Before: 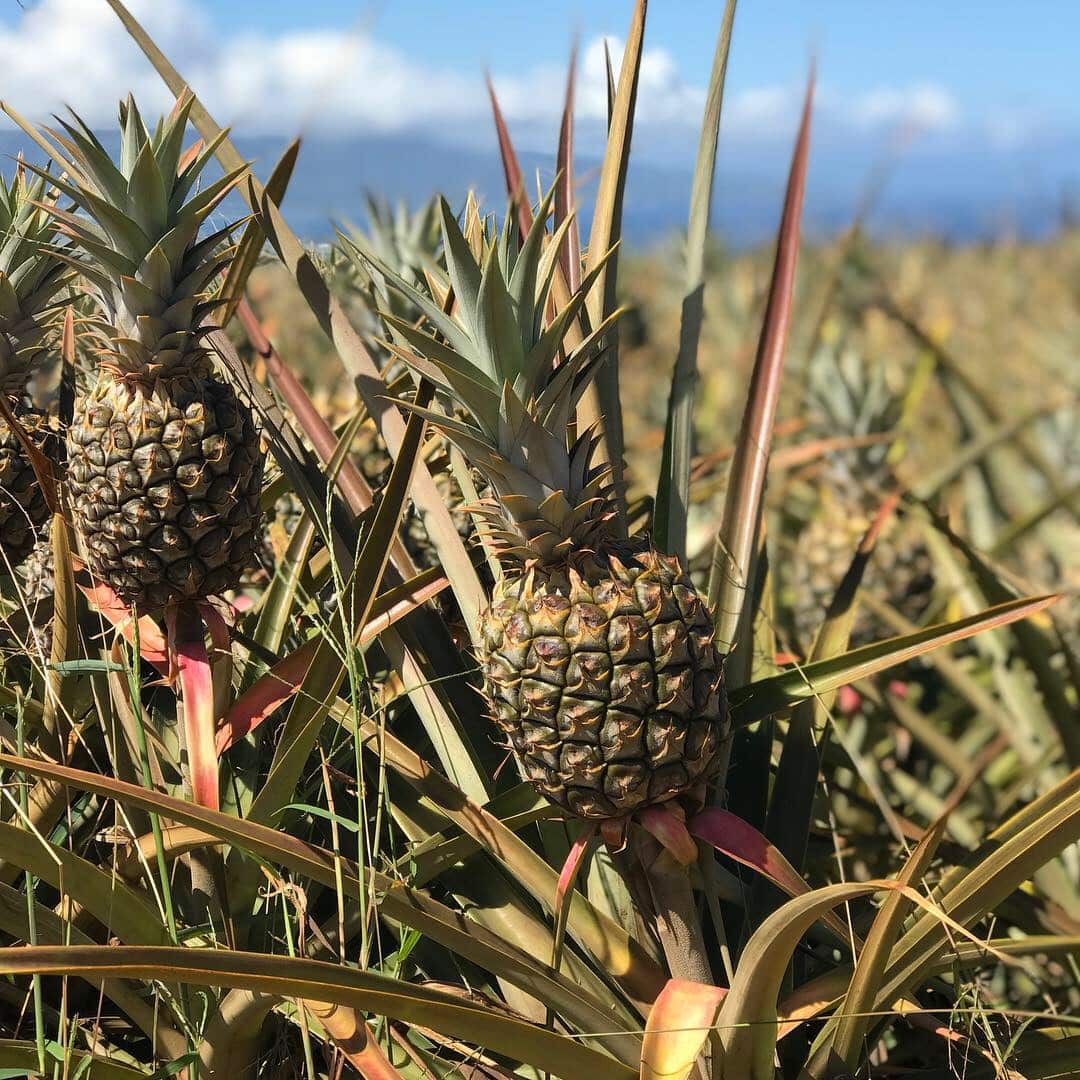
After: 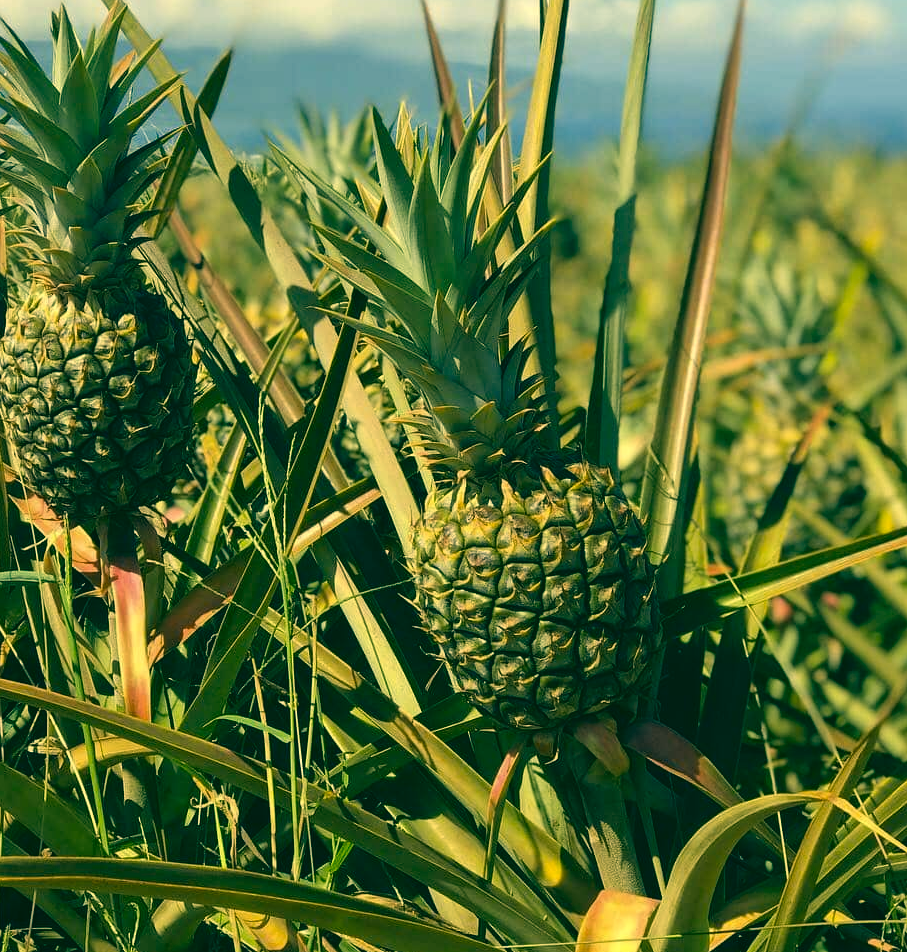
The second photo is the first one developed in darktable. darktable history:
color correction: highlights a* 1.81, highlights b* 33.82, shadows a* -37.02, shadows b* -5.98
crop: left 6.386%, top 8.248%, right 9.542%, bottom 3.602%
